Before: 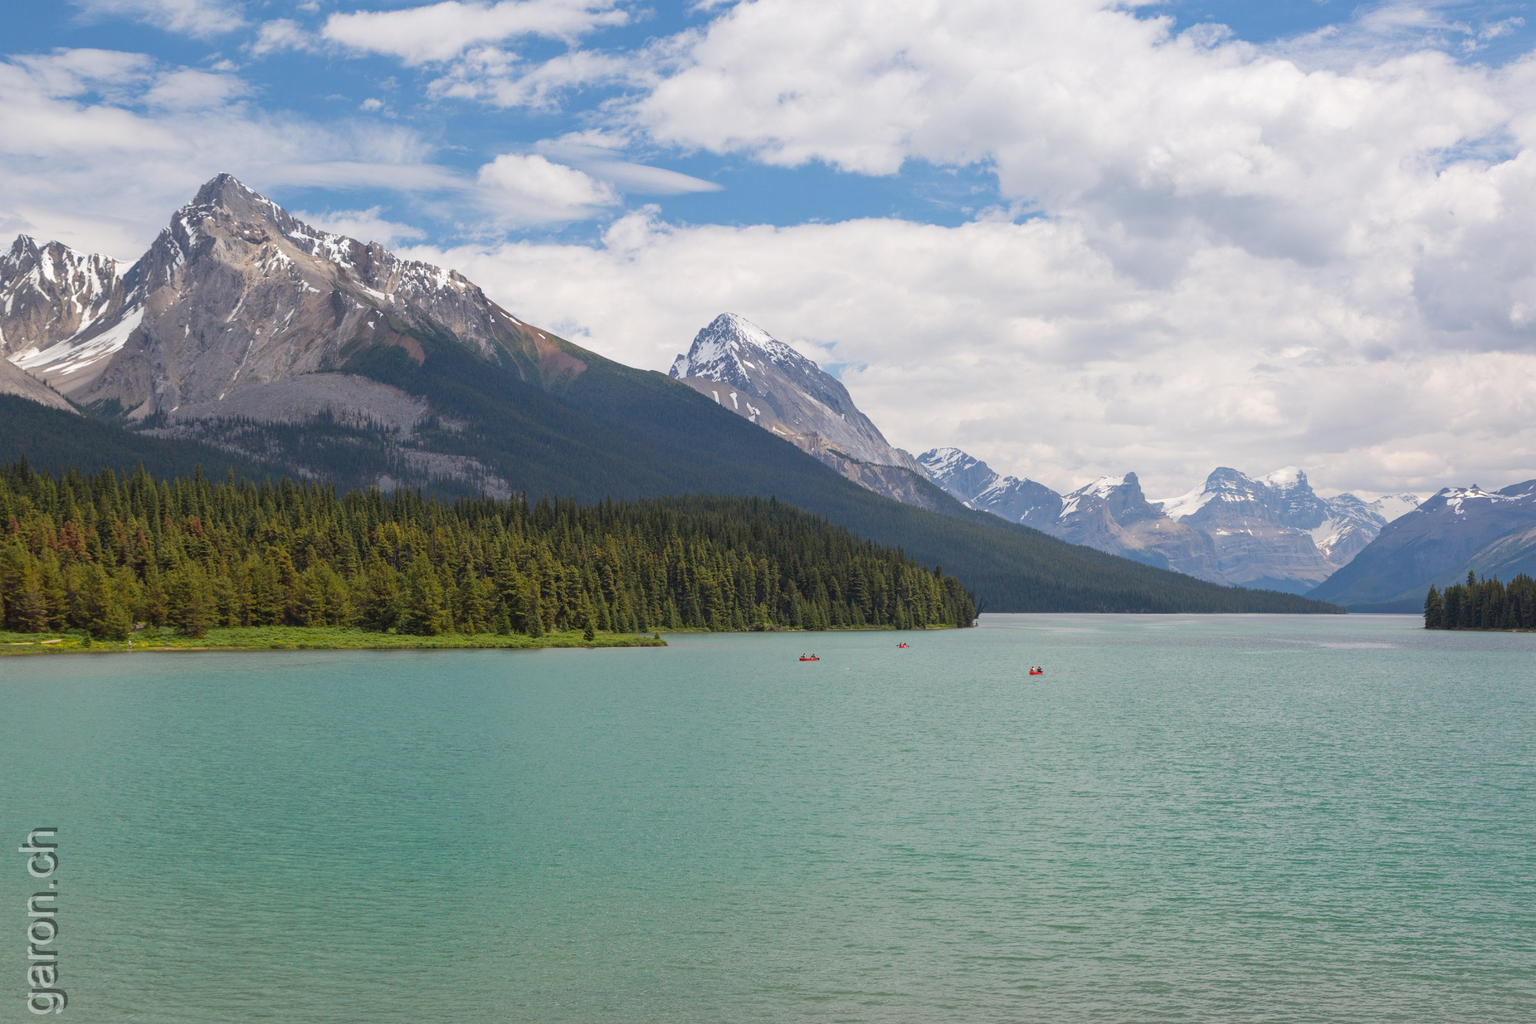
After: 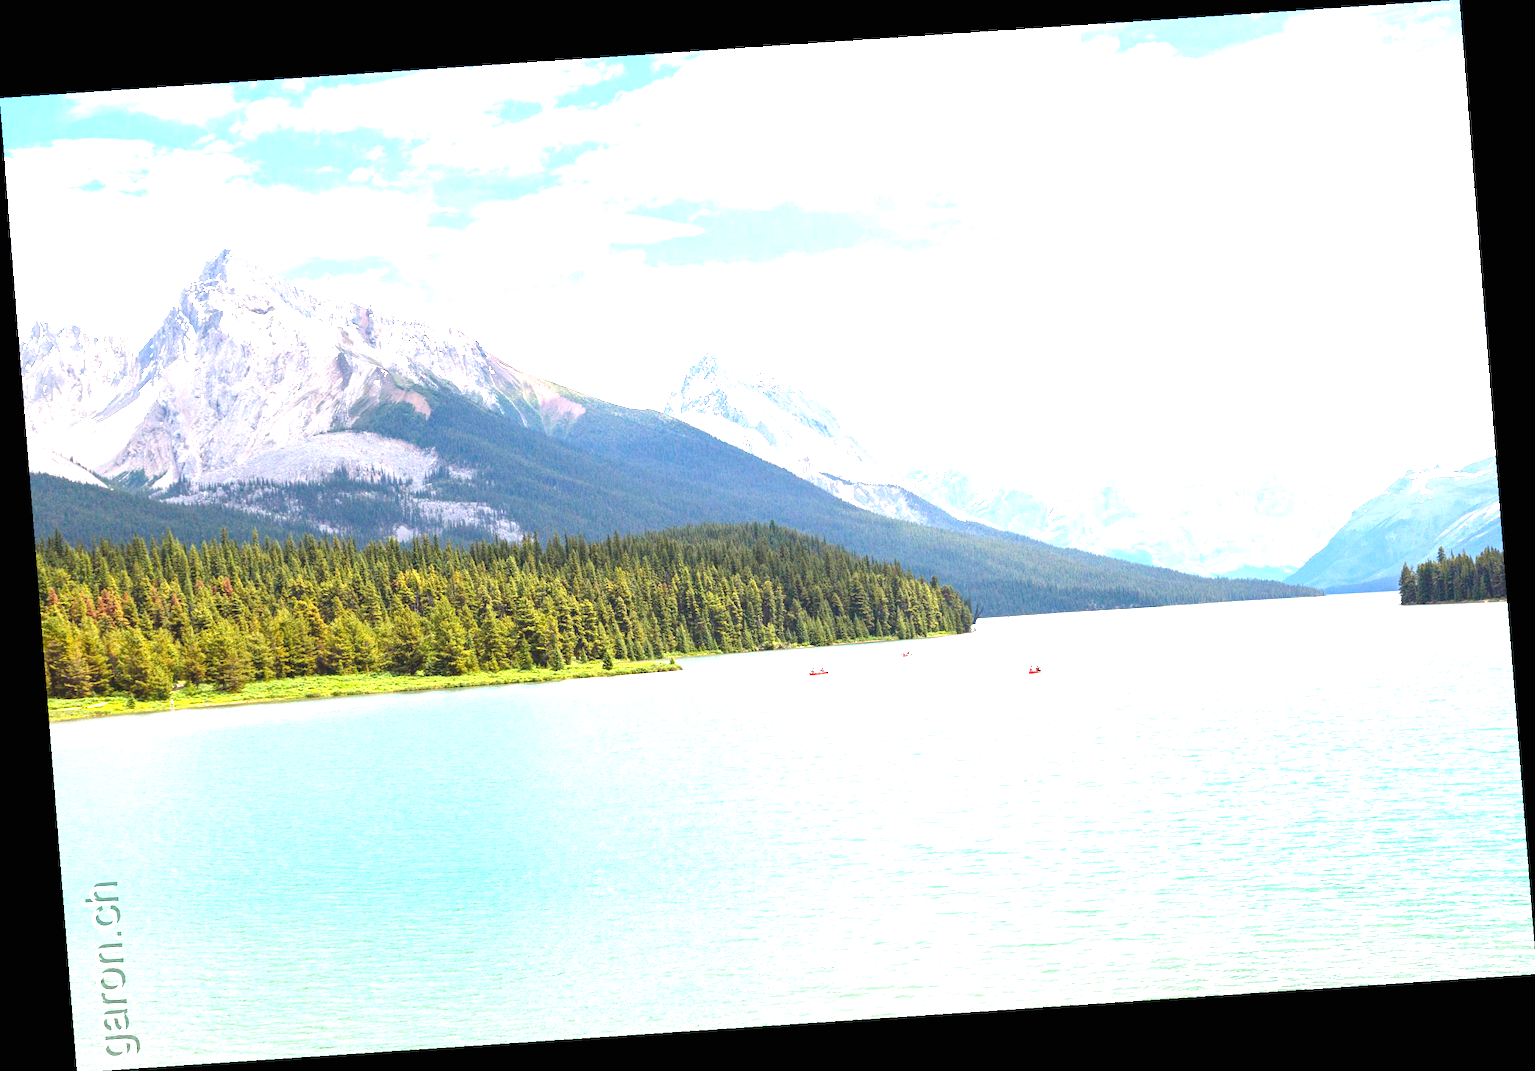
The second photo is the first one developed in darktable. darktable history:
color balance rgb: shadows lift › luminance -20%, power › hue 72.24°, highlights gain › luminance 15%, global offset › hue 171.6°, perceptual saturation grading › highlights -15%, perceptual saturation grading › shadows 25%, global vibrance 35%, contrast 10%
exposure: black level correction 0, exposure 2 EV, compensate highlight preservation false
rotate and perspective: rotation -4.2°, shear 0.006, automatic cropping off
white balance: red 0.986, blue 1.01
